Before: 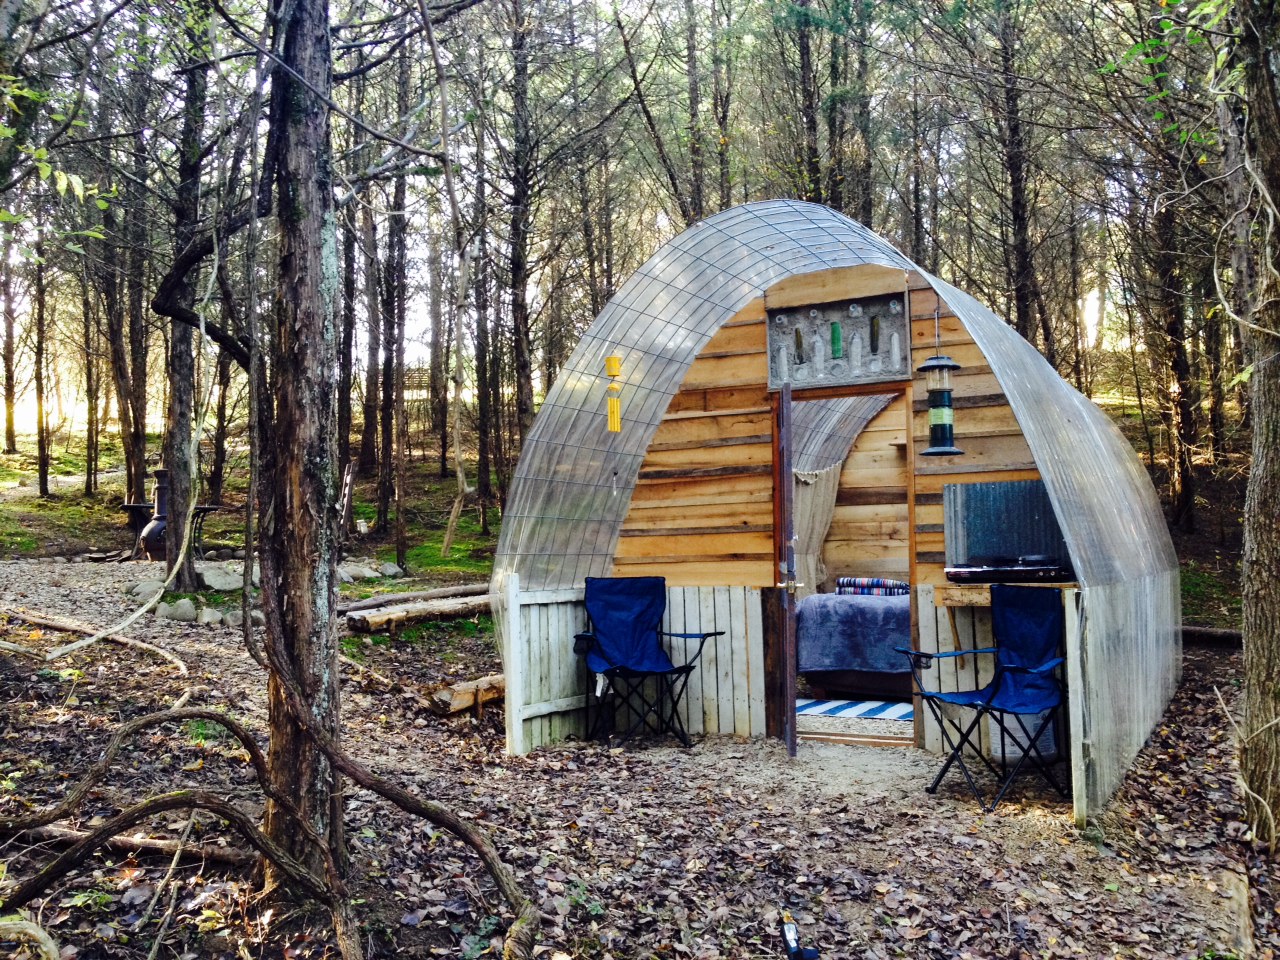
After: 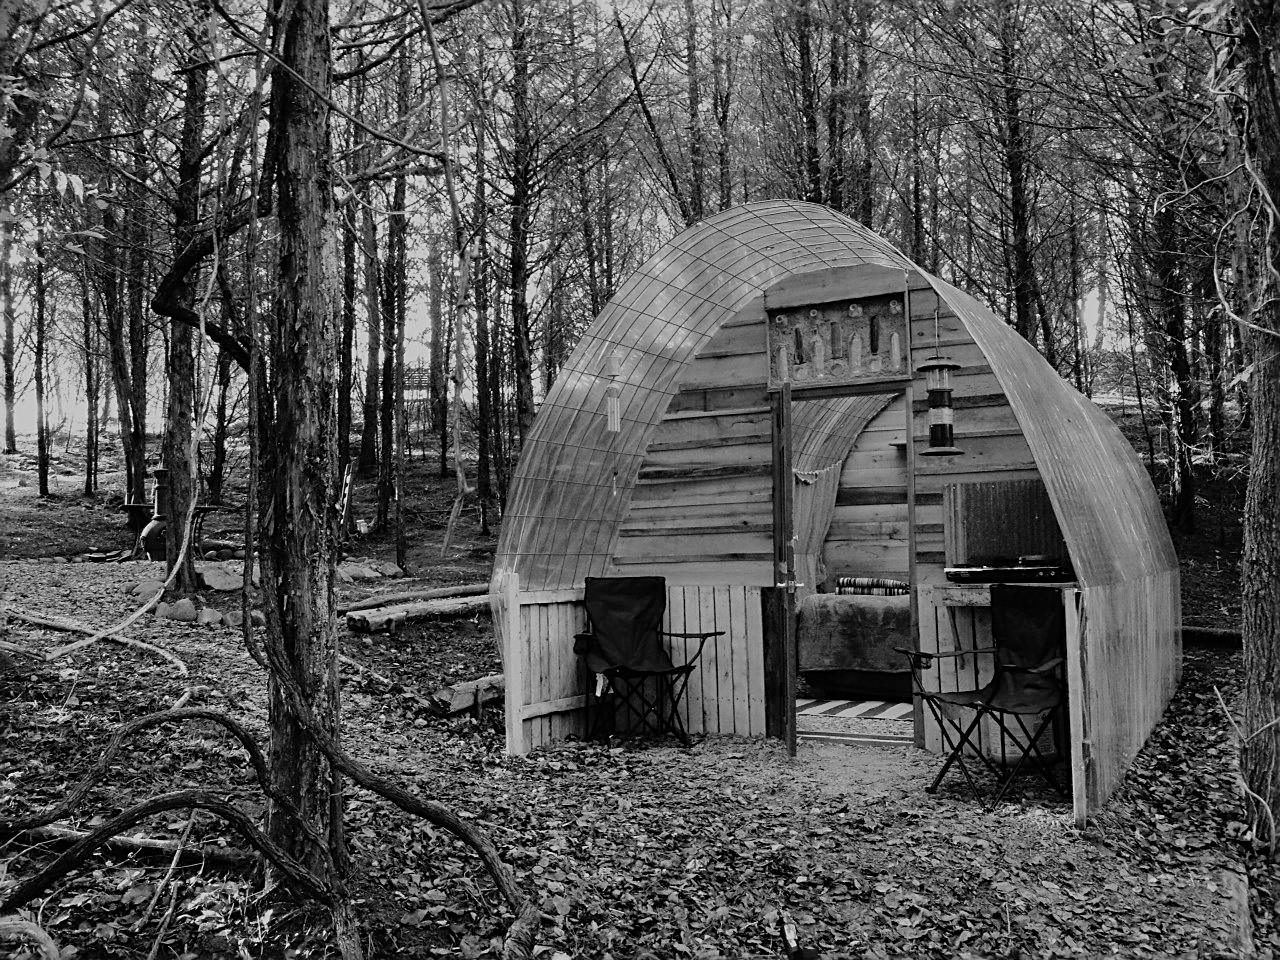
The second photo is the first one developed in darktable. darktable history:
sharpen: amount 0.478
exposure: exposure -1 EV, compensate highlight preservation false
monochrome: on, module defaults
levels: levels [0, 0.474, 0.947]
